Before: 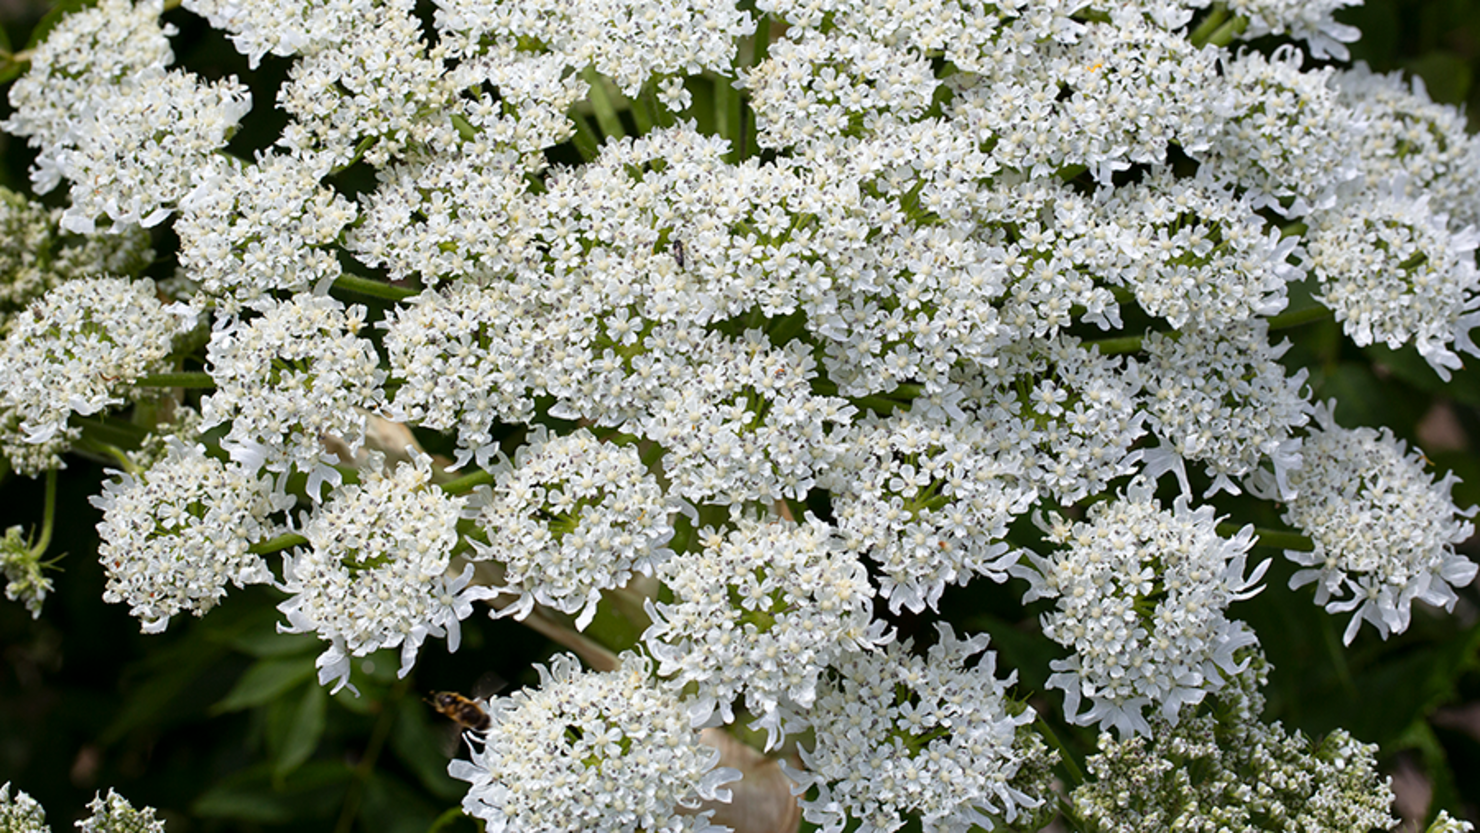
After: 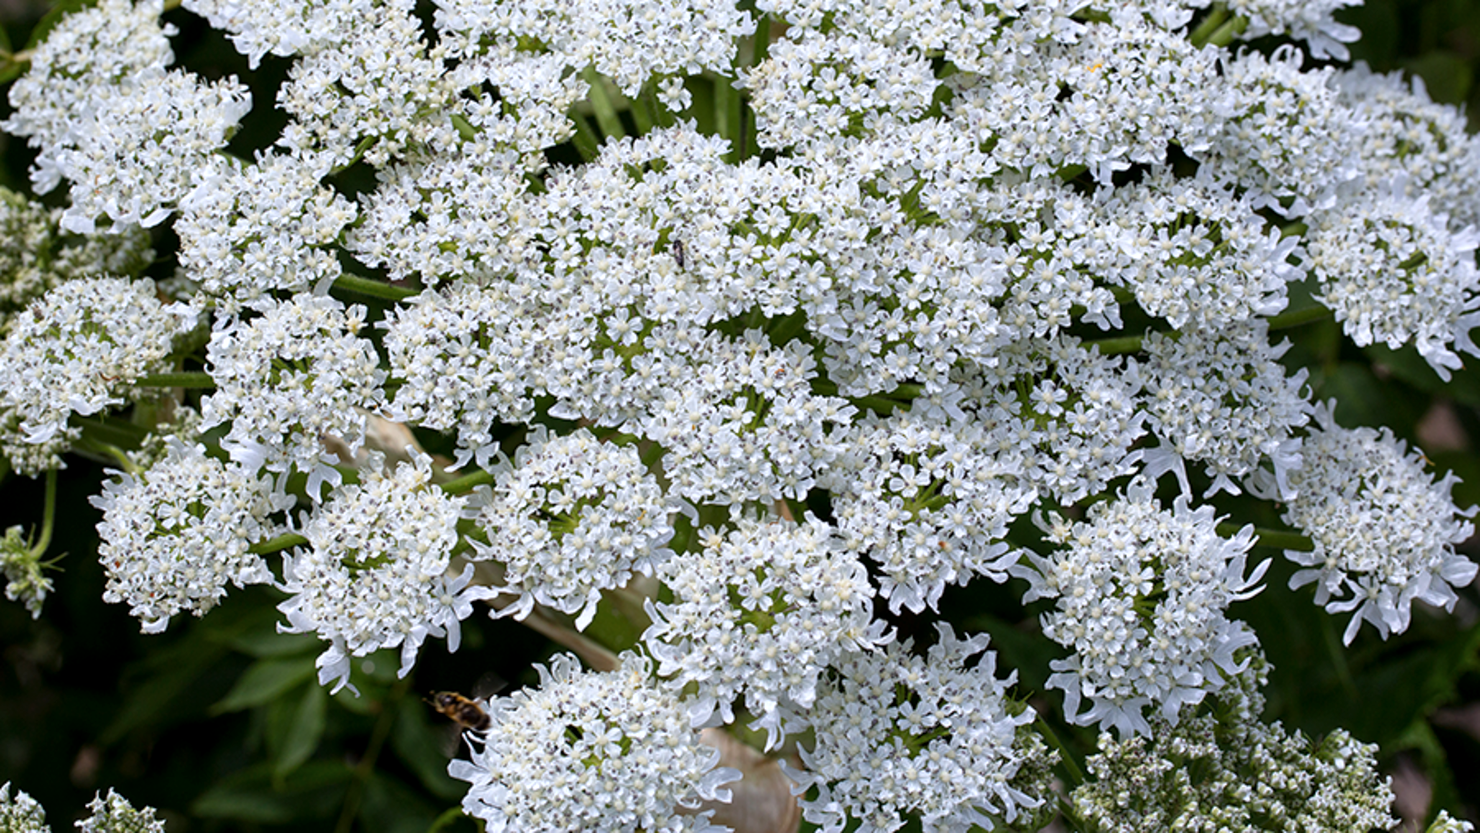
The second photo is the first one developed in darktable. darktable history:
color calibration: illuminant as shot in camera, x 0.358, y 0.373, temperature 4628.91 K
local contrast: highlights 100%, shadows 100%, detail 120%, midtone range 0.2
